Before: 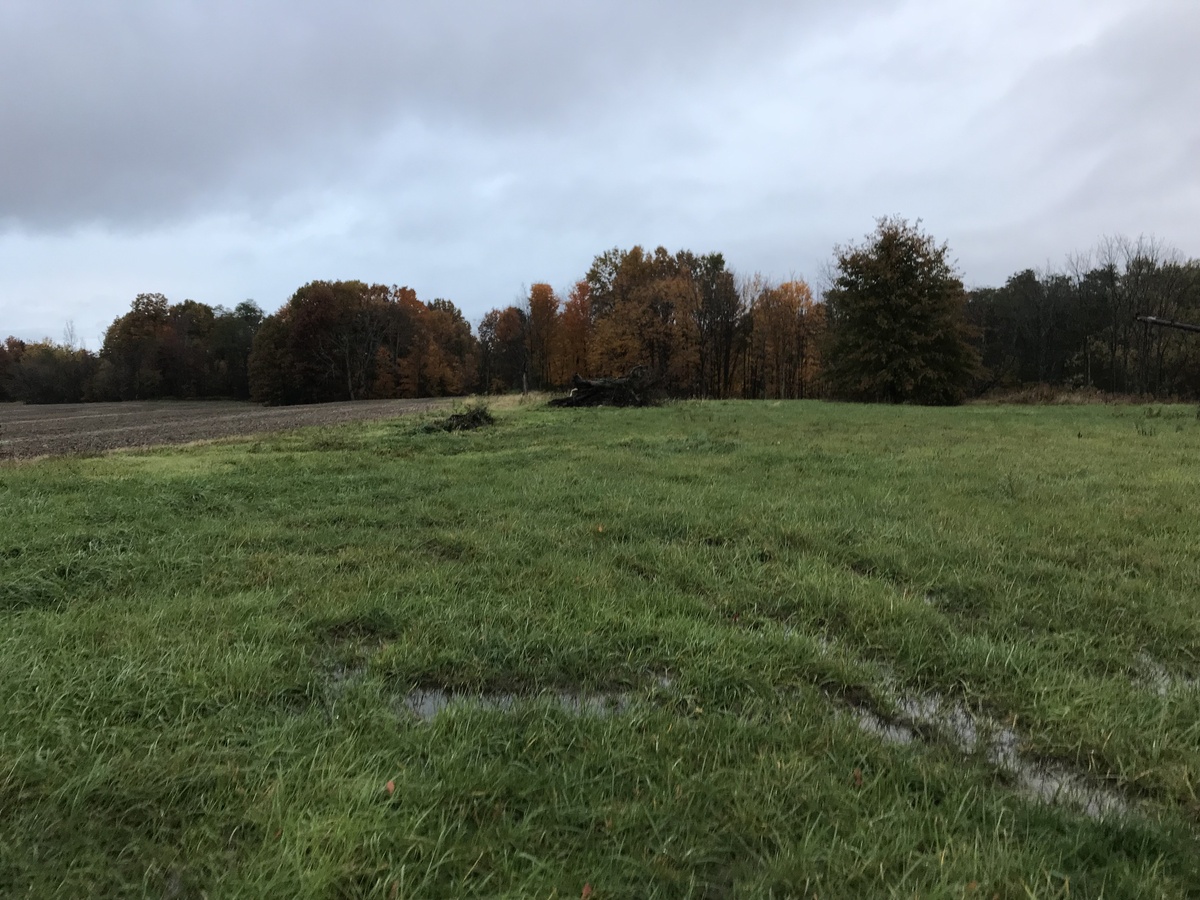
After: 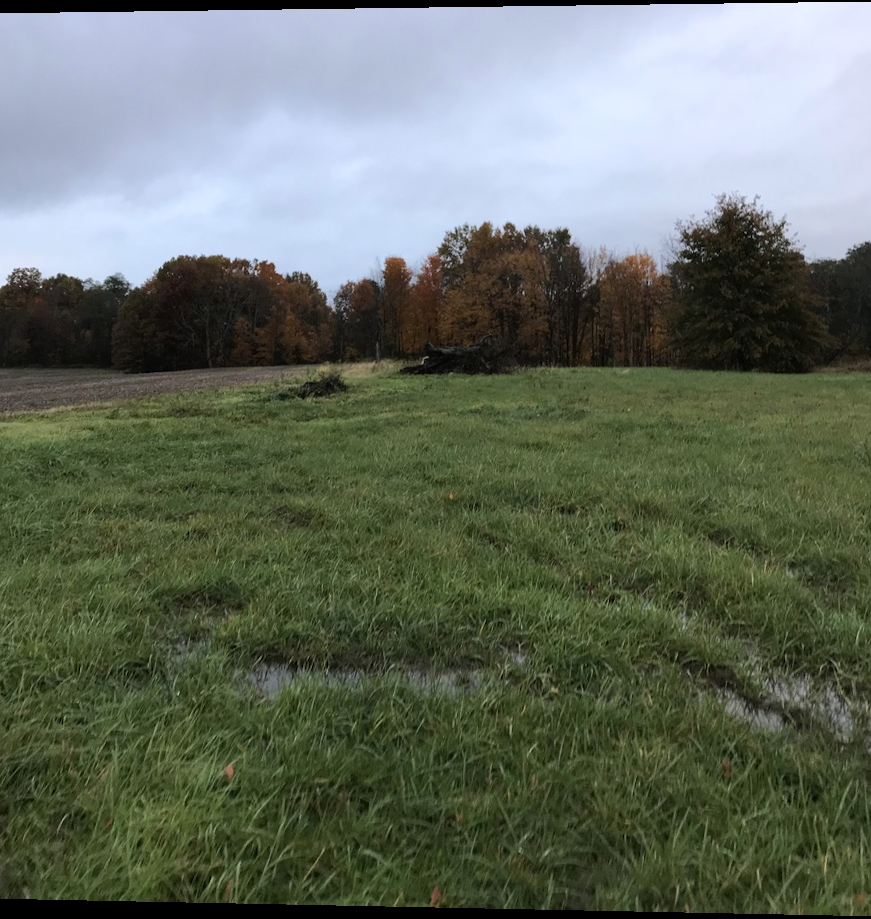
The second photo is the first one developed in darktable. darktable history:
white balance: red 1.009, blue 1.027
rotate and perspective: rotation 0.128°, lens shift (vertical) -0.181, lens shift (horizontal) -0.044, shear 0.001, automatic cropping off
crop and rotate: left 14.385%, right 18.948%
